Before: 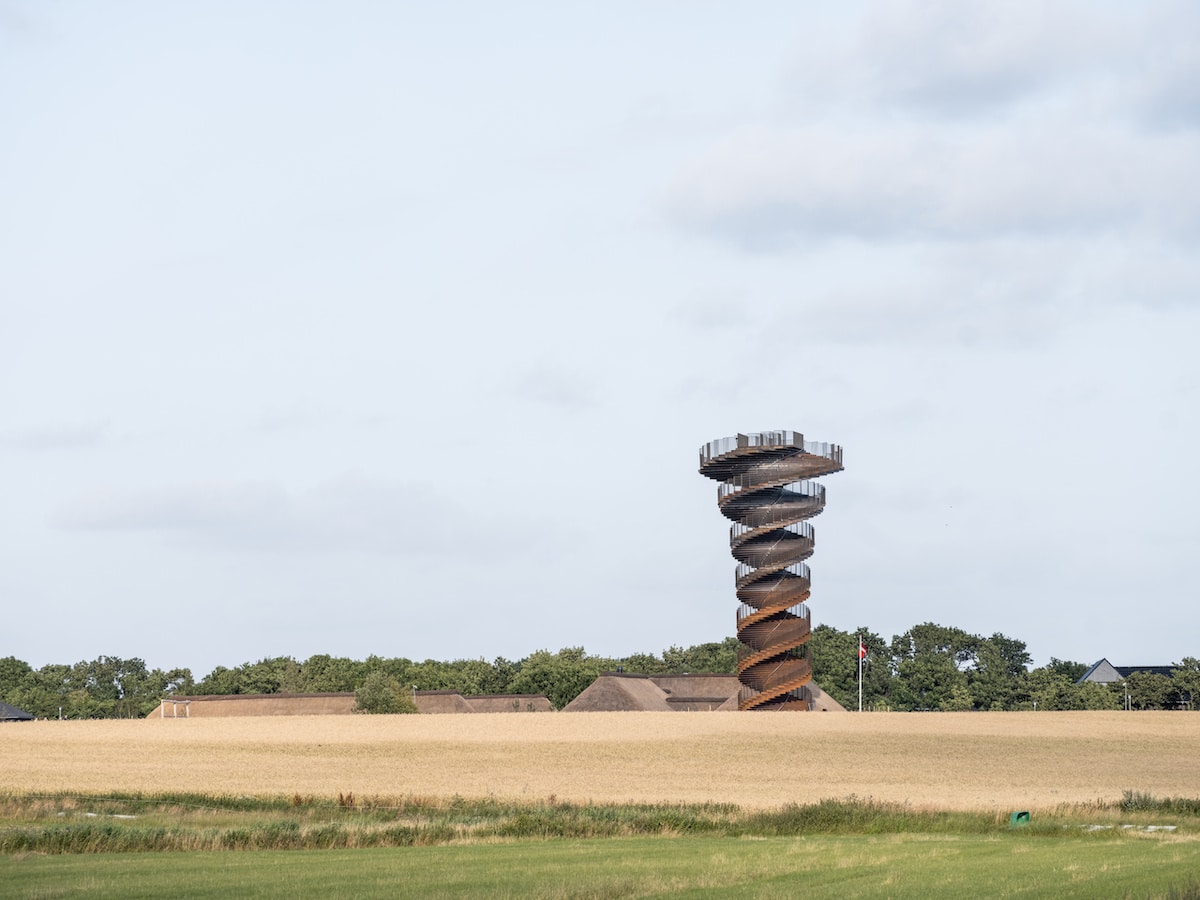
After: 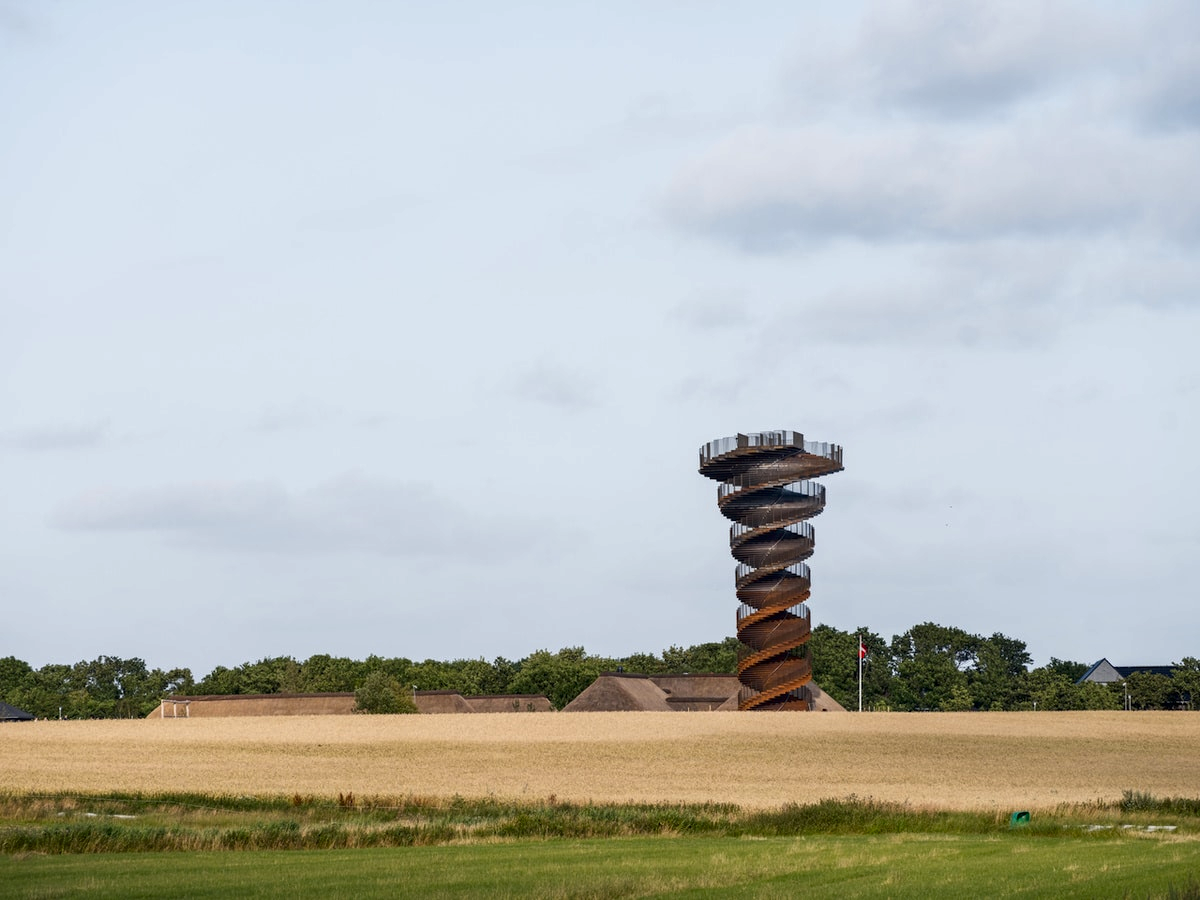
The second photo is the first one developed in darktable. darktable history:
contrast brightness saturation: brightness -0.25, saturation 0.203
